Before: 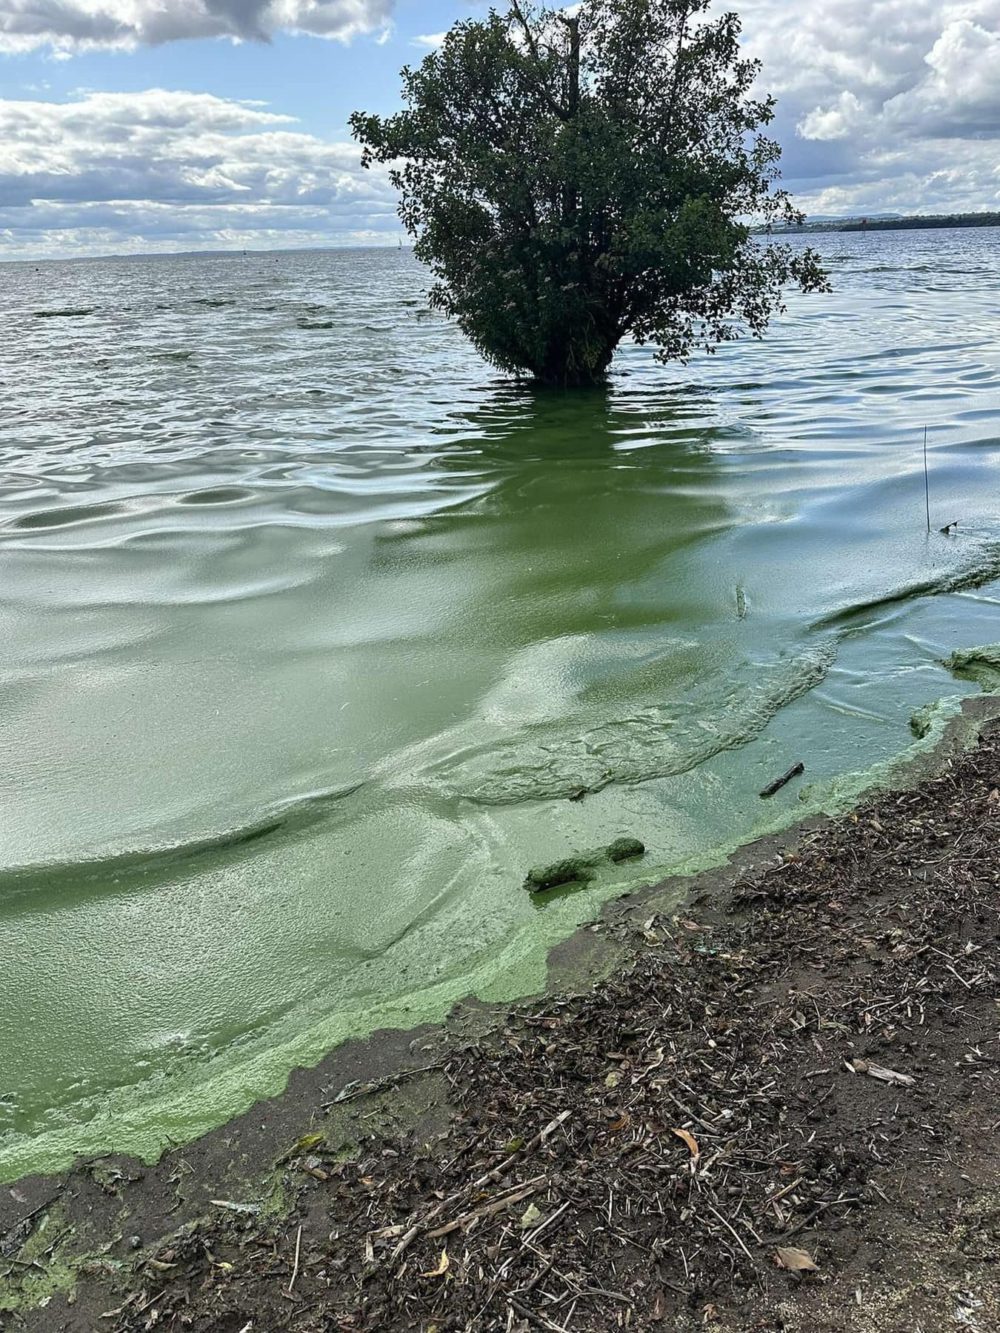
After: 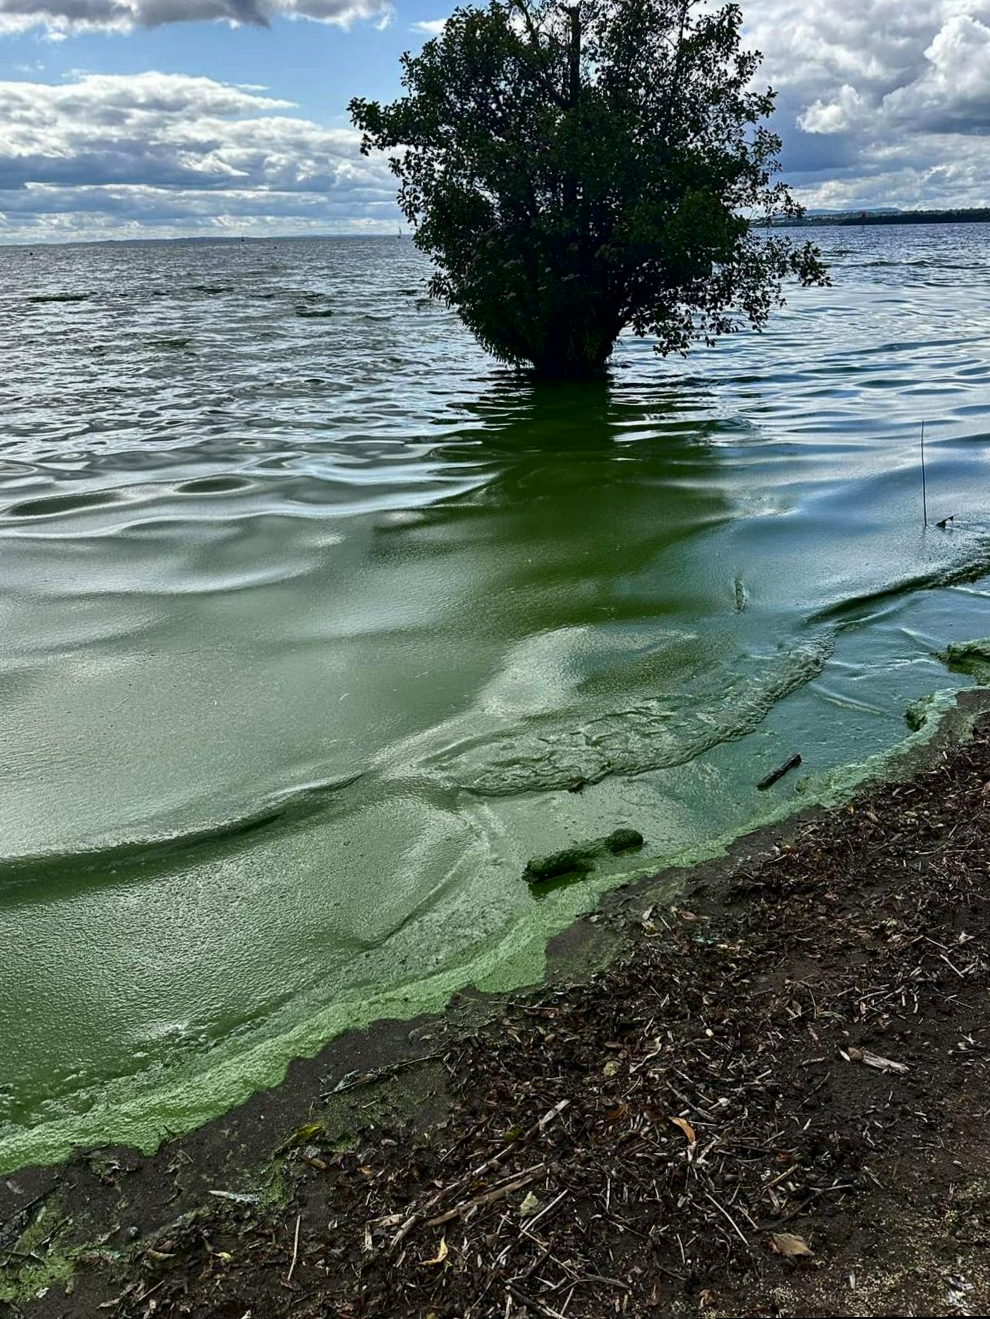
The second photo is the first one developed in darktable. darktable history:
contrast brightness saturation: contrast 0.1, brightness -0.26, saturation 0.14
rotate and perspective: rotation 0.174°, lens shift (vertical) 0.013, lens shift (horizontal) 0.019, shear 0.001, automatic cropping original format, crop left 0.007, crop right 0.991, crop top 0.016, crop bottom 0.997
